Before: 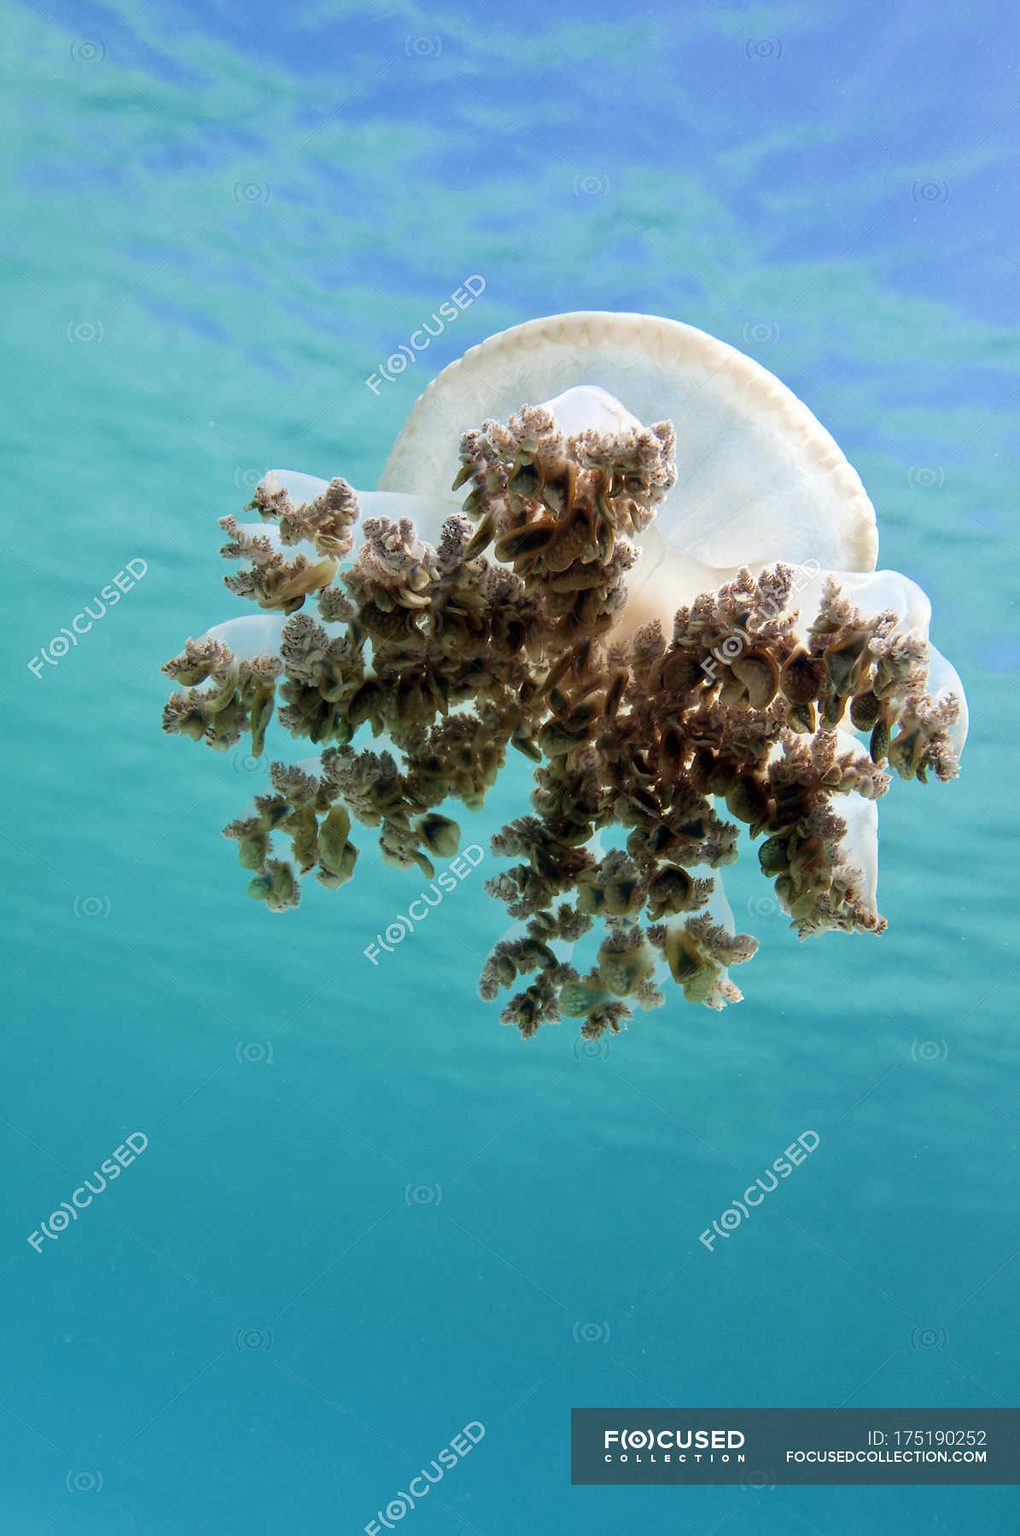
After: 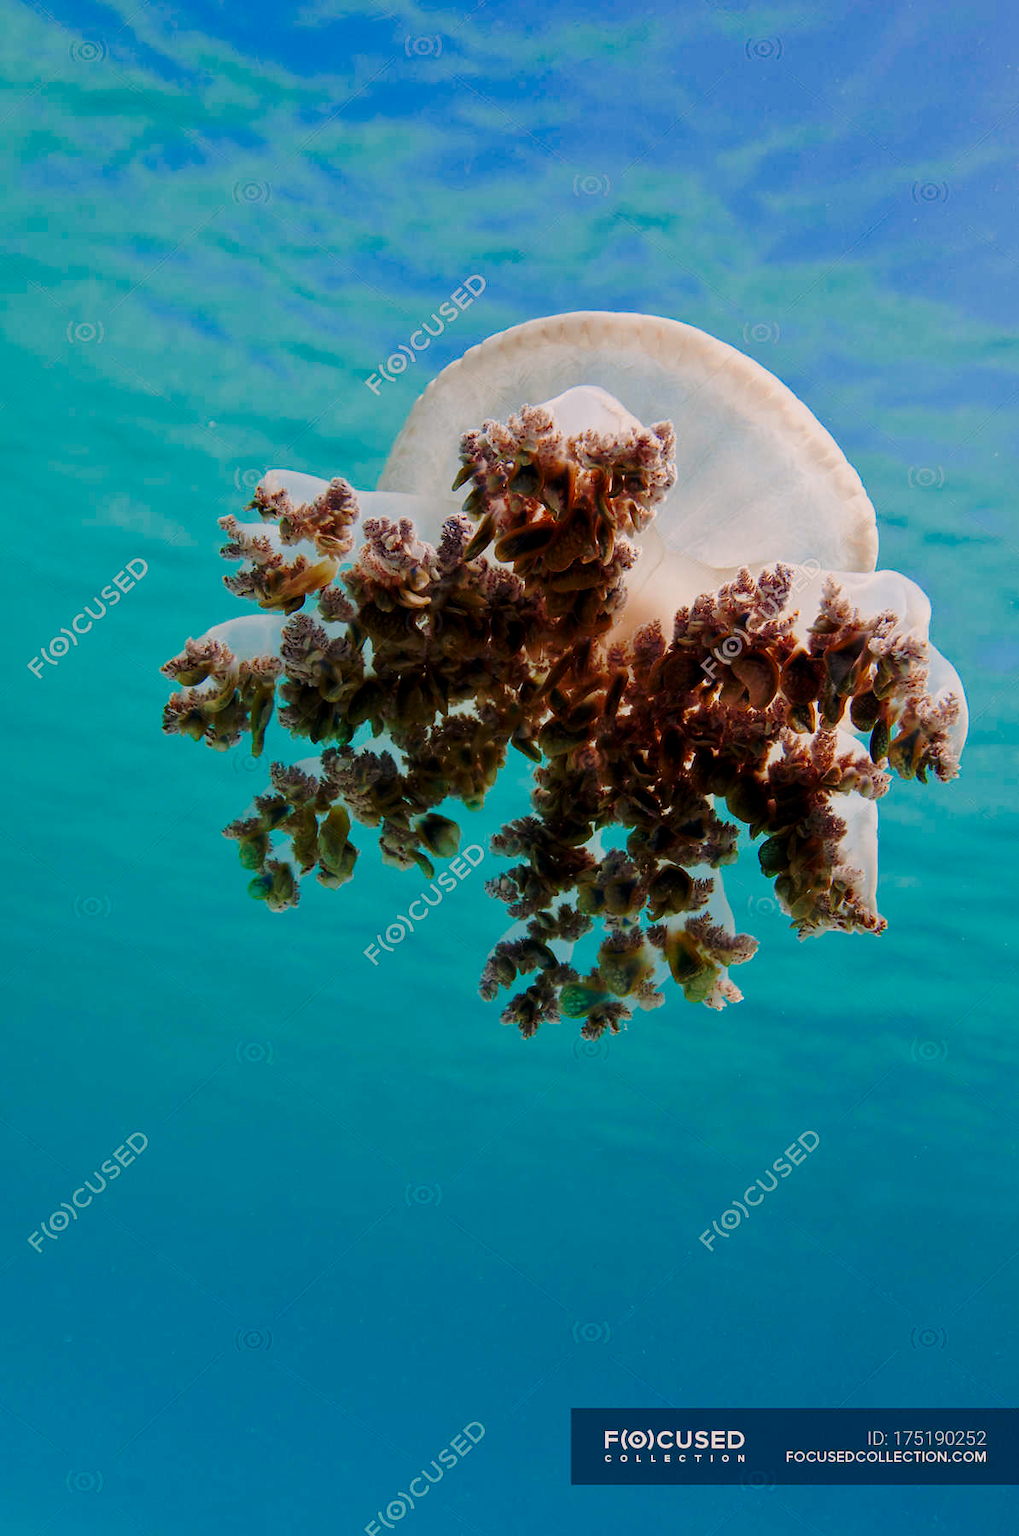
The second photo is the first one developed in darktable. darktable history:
exposure: exposure -0.46 EV, compensate exposure bias true, compensate highlight preservation false
color balance rgb: shadows lift › luminance 0.313%, shadows lift › chroma 6.713%, shadows lift › hue 300.44°, highlights gain › chroma 2.392%, highlights gain › hue 38.29°, perceptual saturation grading › global saturation 20%, perceptual saturation grading › highlights -25.255%, perceptual saturation grading › shadows 49.612%, global vibrance -24.286%
base curve: curves: ch0 [(0, 0) (0.073, 0.04) (0.157, 0.139) (0.492, 0.492) (0.758, 0.758) (1, 1)], preserve colors none
